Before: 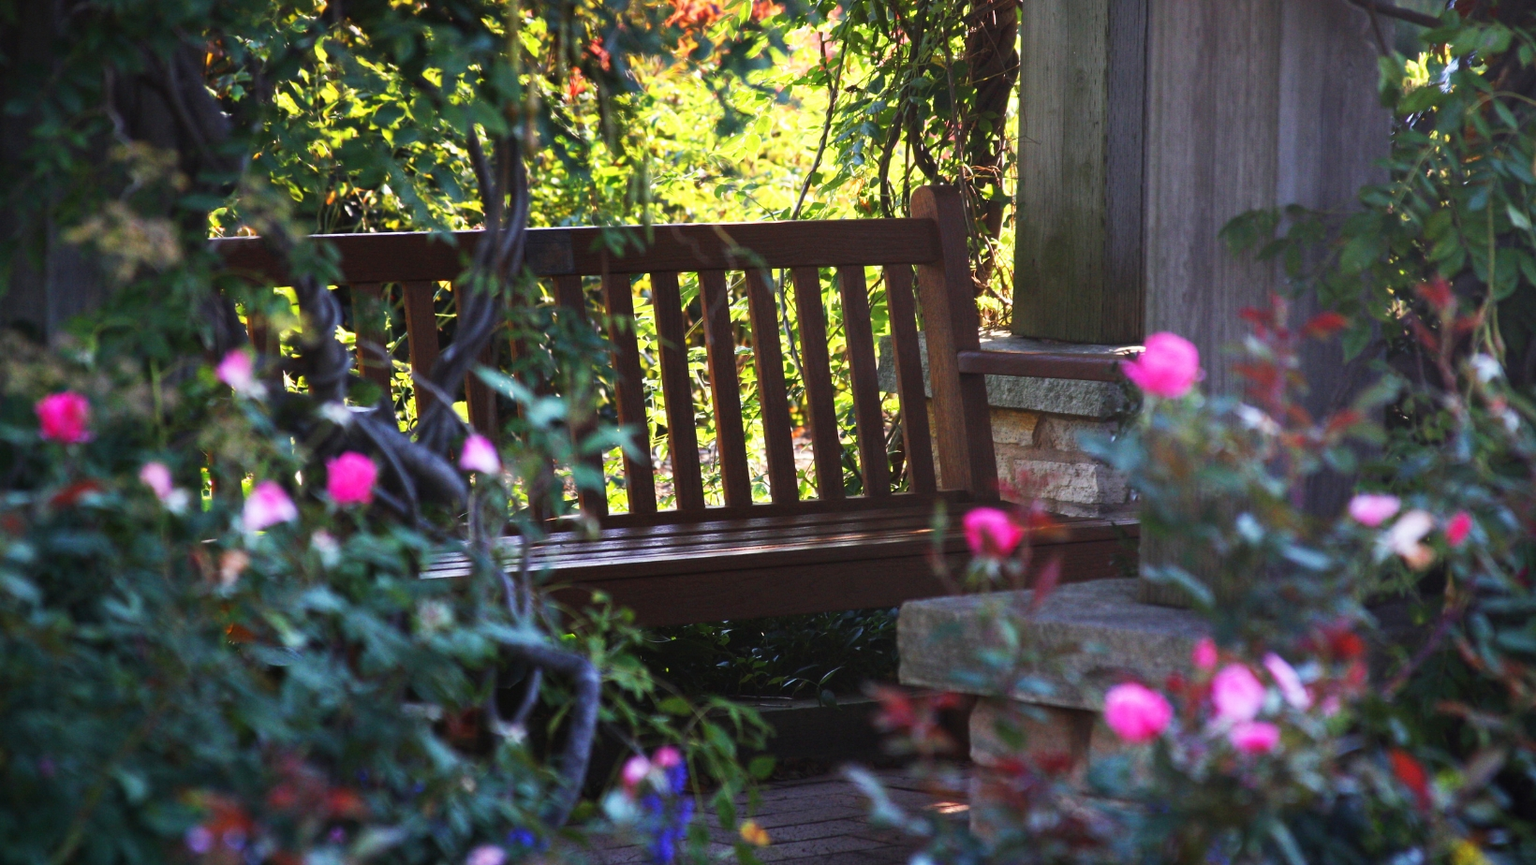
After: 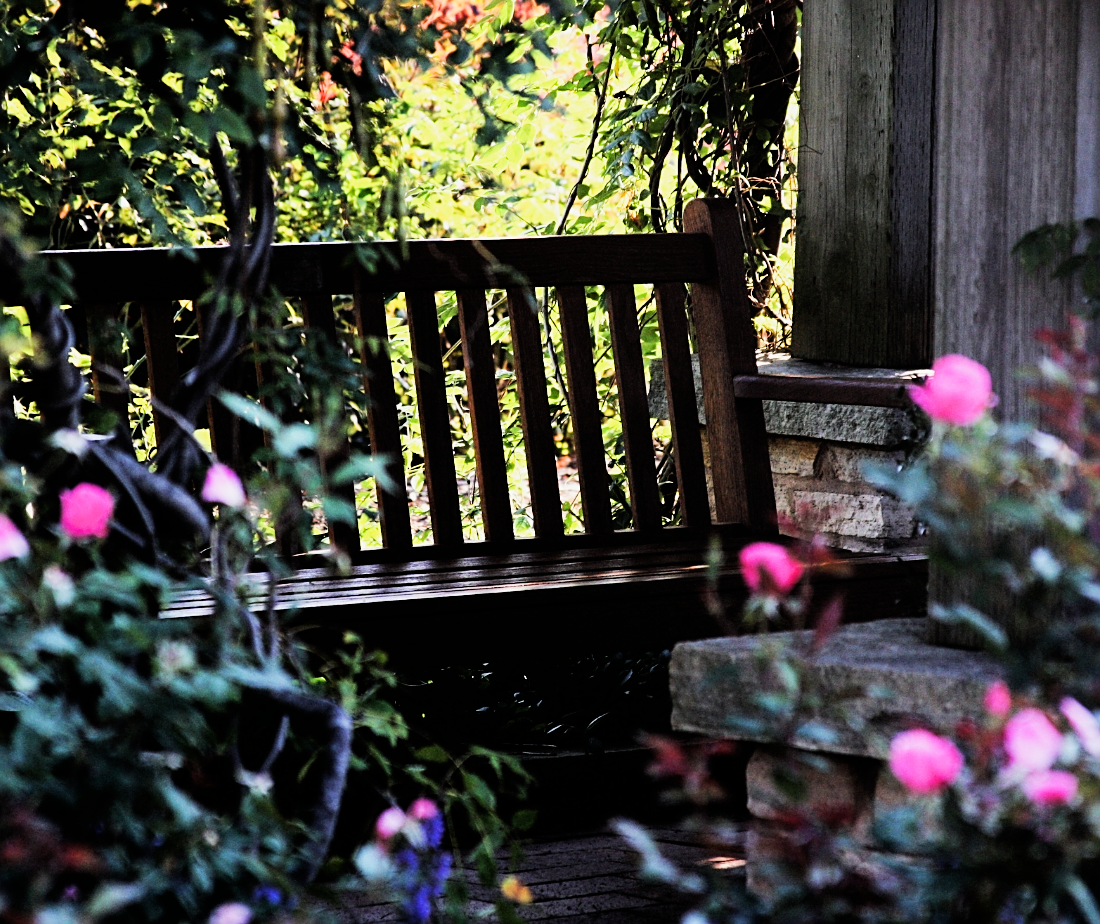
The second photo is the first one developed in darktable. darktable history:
crop and rotate: left 17.623%, right 15.296%
filmic rgb: black relative exposure -5.11 EV, white relative exposure 3.98 EV, hardness 2.88, contrast 1.195, highlights saturation mix -30.73%
tone equalizer: -8 EV -0.772 EV, -7 EV -0.738 EV, -6 EV -0.636 EV, -5 EV -0.377 EV, -3 EV 0.389 EV, -2 EV 0.6 EV, -1 EV 0.687 EV, +0 EV 0.766 EV, edges refinement/feathering 500, mask exposure compensation -1.57 EV, preserve details no
sharpen: on, module defaults
